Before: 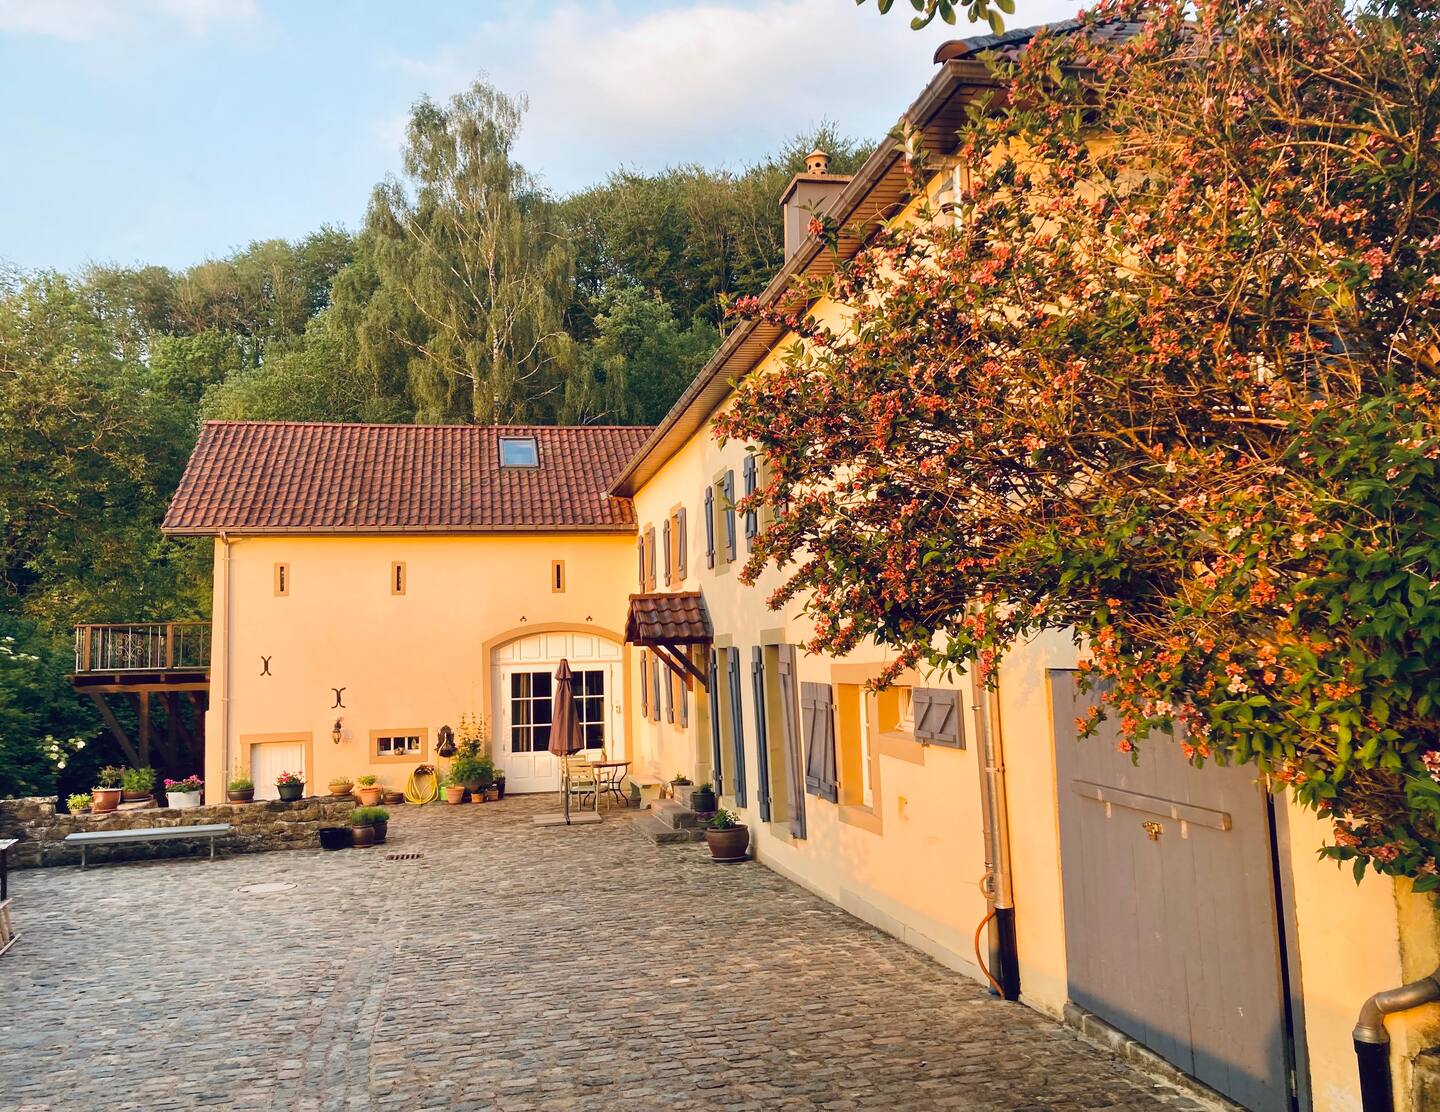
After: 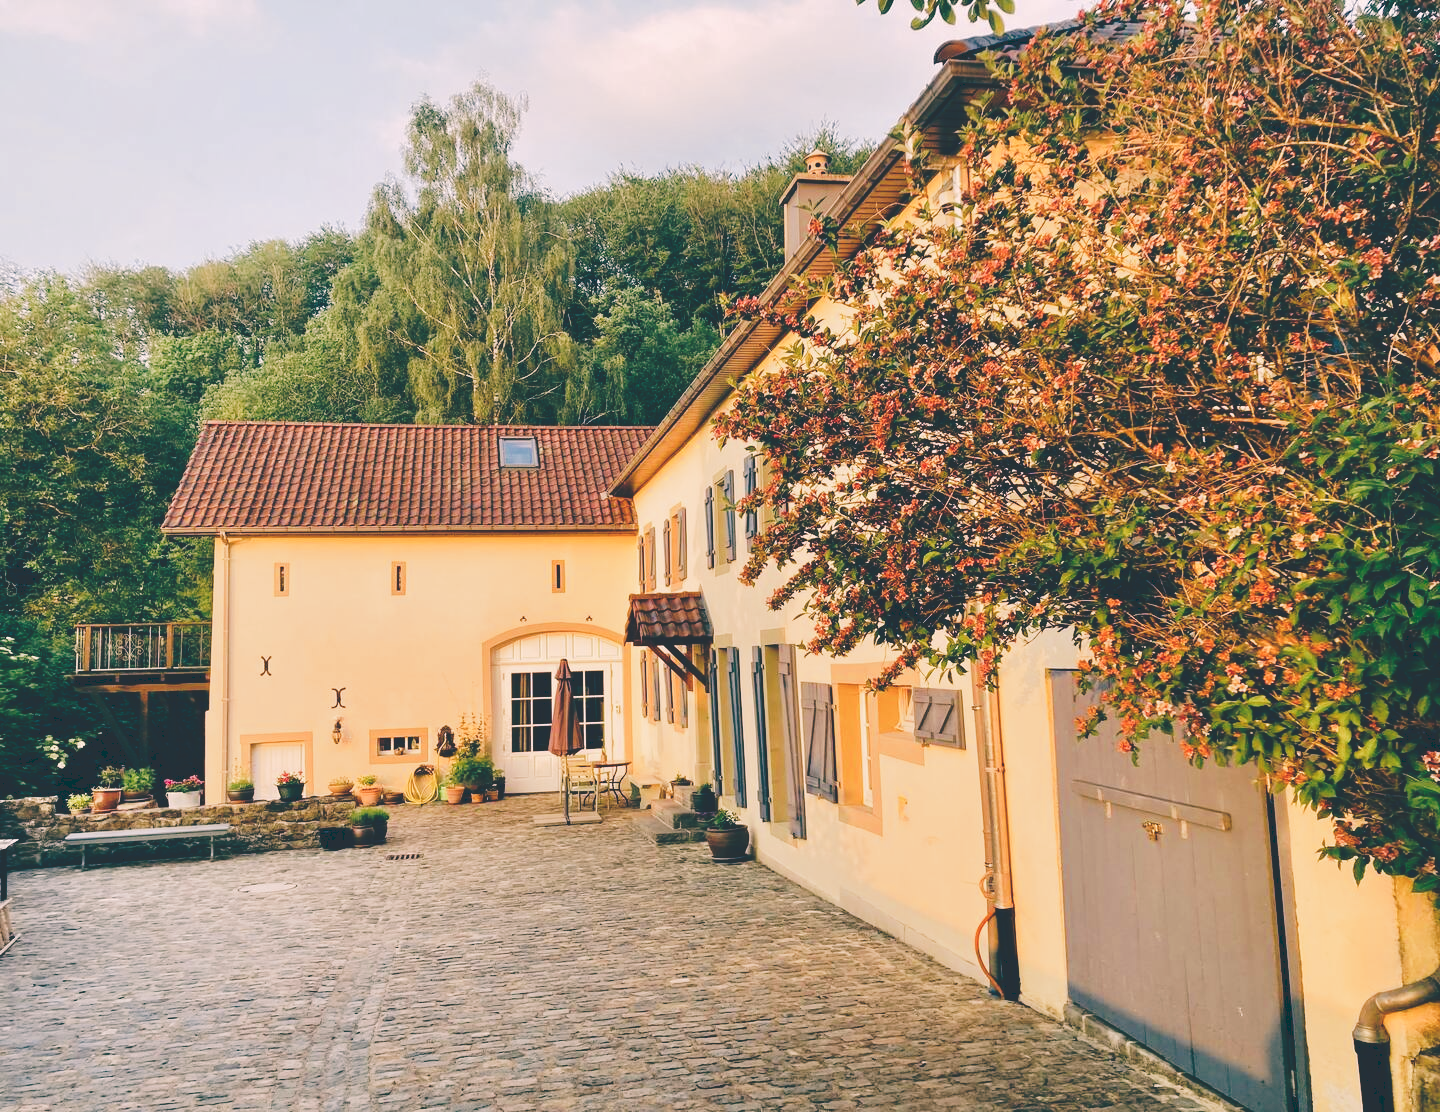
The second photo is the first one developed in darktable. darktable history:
tone curve: curves: ch0 [(0, 0) (0.003, 0.177) (0.011, 0.177) (0.025, 0.176) (0.044, 0.178) (0.069, 0.186) (0.1, 0.194) (0.136, 0.203) (0.177, 0.223) (0.224, 0.255) (0.277, 0.305) (0.335, 0.383) (0.399, 0.467) (0.468, 0.546) (0.543, 0.616) (0.623, 0.694) (0.709, 0.764) (0.801, 0.834) (0.898, 0.901) (1, 1)], preserve colors none
color look up table: target L [96.76, 92.9, 92.21, 92.69, 88.76, 81.3, 73.08, 66.41, 48.59, 27.17, 24.13, 201.21, 80.84, 82.27, 73.2, 63.57, 57.29, 58.88, 55.1, 60.72, 50.63, 43.34, 30.58, 28.85, 12.53, 5.687, 86.22, 77.73, 70.37, 72.82, 56.45, 58.86, 64.78, 55.16, 45.77, 44.4, 33.25, 33.86, 31.95, 15.79, 15.08, 4.566, 81.85, 69.54, 78.43, 67.85, 50.71, 52.44, 24.74], target a [-9.43, -6.361, -14.14, -20.18, -25.28, -12.28, -10.47, -50.71, -40.19, -25.62, -27.25, 0, 19.98, 11.32, 23.71, 26.9, 39.96, 7.647, 61.12, 1.3, 47.33, 66.33, 0.345, 28.34, 3.42, -16.35, 18.24, 36.96, 21.17, 38.63, 16.75, 72.49, 65.08, 56.61, 39.46, 28.27, 12.77, 50.63, 33.46, -27.23, 17.04, -10.5, -9.88, 0.849, -20.15, -2.01, -2.461, -19.37, -1.79], target b [37.94, 14.33, 4.007, 19.2, 30.55, 23.27, 61.31, 41.48, 22.32, 15.86, -2.399, -0.001, 27.7, 61.87, 13.45, 55.61, 21.7, 5.072, 39.34, 34.17, 50.36, 17.64, 0.111, 26.53, 4.292, -13.06, -3.871, -18.22, -31.54, 3.387, -17.81, -18.77, -36.76, -9.894, -31.94, -73.02, -53.44, -58.76, -8.608, -8.153, -40.68, -27.12, -12.6, -17.4, 0.618, -2.205, -52.14, -26.88, -30.39], num patches 49
